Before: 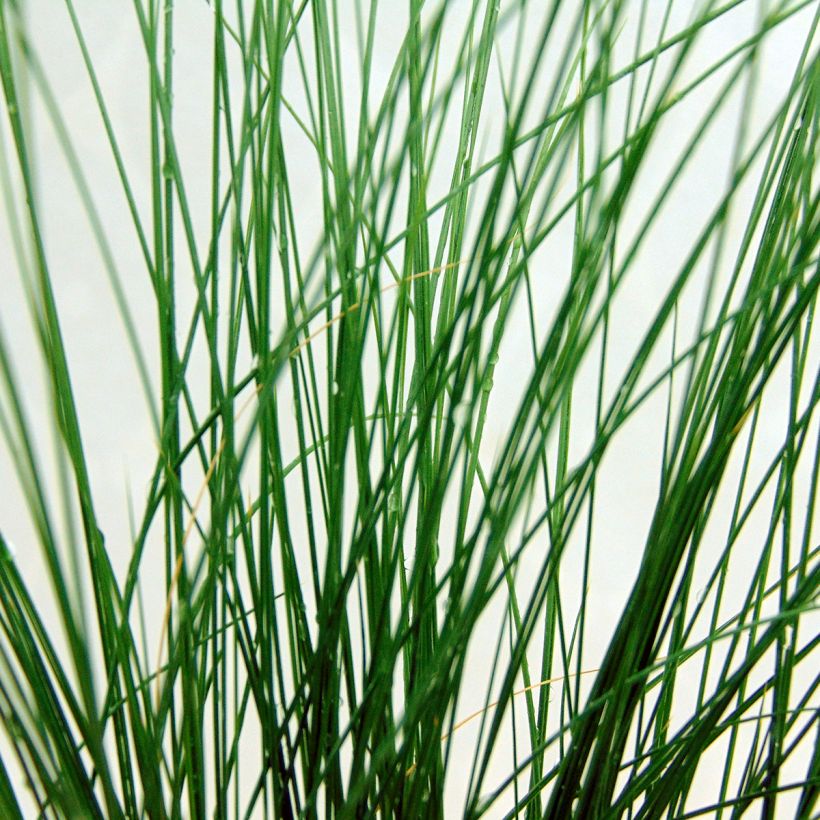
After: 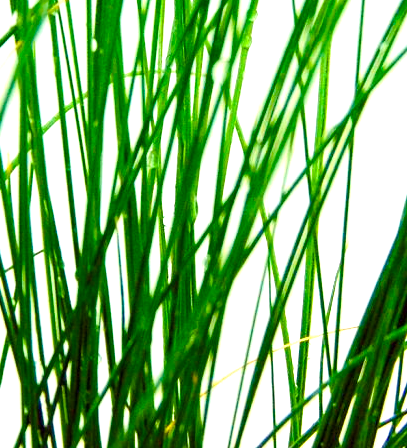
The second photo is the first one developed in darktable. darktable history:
exposure: black level correction 0, exposure 1 EV, compensate exposure bias true, compensate highlight preservation false
color balance rgb: linear chroma grading › global chroma 41.637%, perceptual saturation grading › global saturation 43.945%, perceptual saturation grading › highlights -49.658%, perceptual saturation grading › shadows 29.892%
crop: left 29.488%, top 41.842%, right 20.855%, bottom 3.479%
